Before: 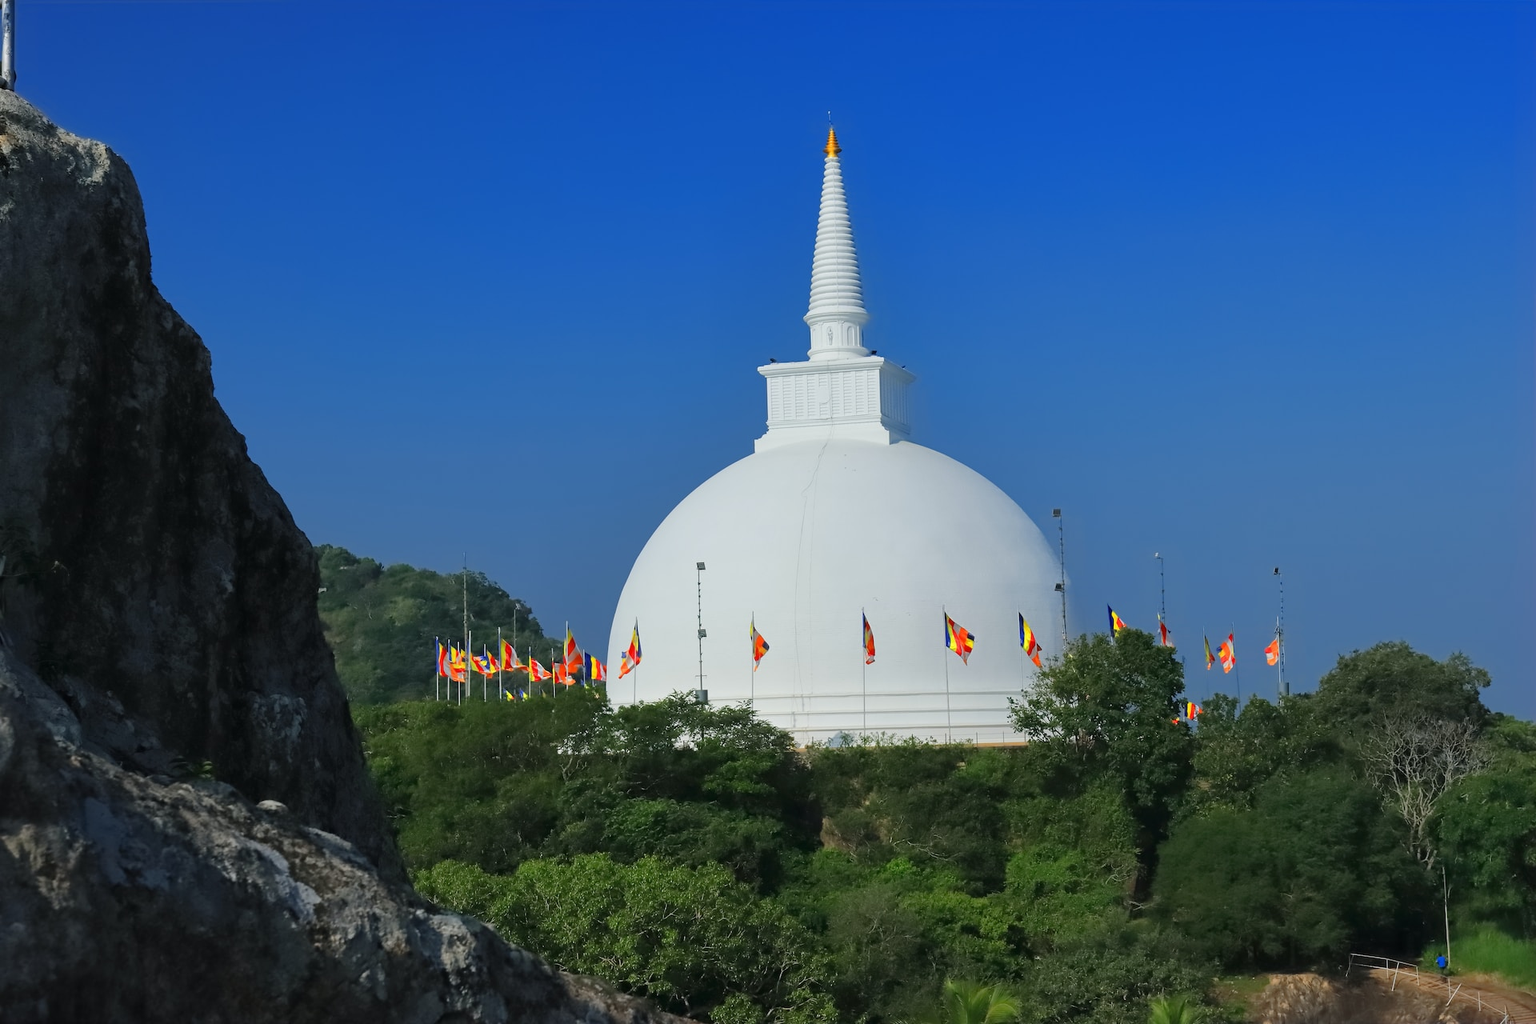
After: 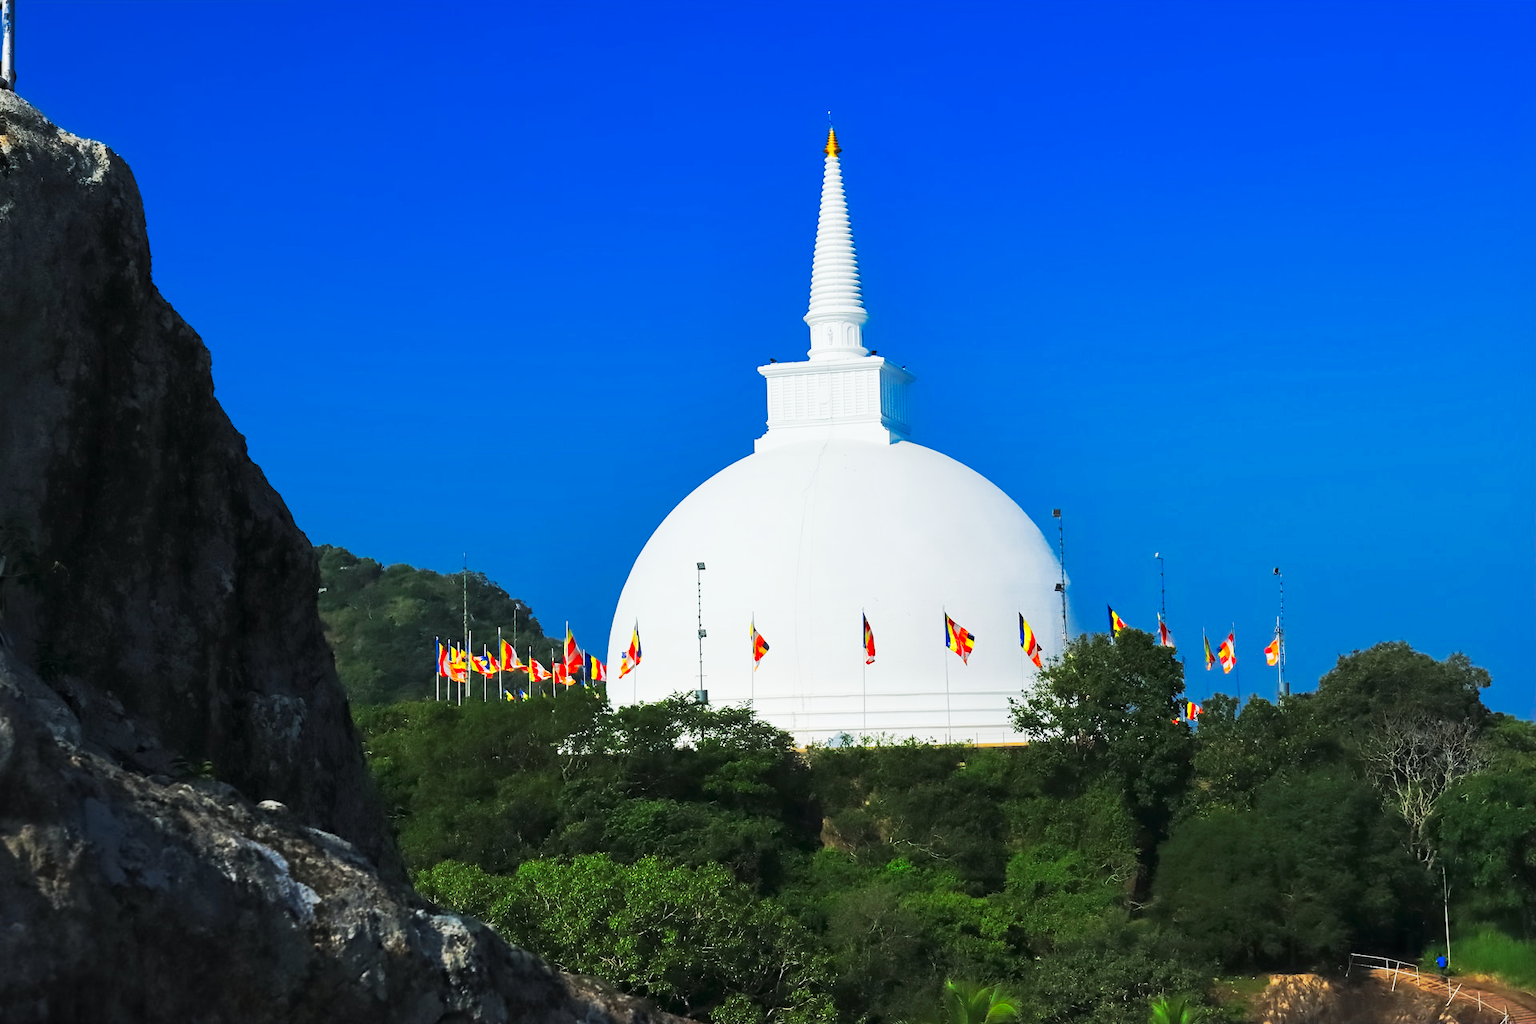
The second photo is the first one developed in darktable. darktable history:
tone curve: curves: ch0 [(0, 0) (0.003, 0.003) (0.011, 0.008) (0.025, 0.018) (0.044, 0.04) (0.069, 0.062) (0.1, 0.09) (0.136, 0.121) (0.177, 0.158) (0.224, 0.197) (0.277, 0.255) (0.335, 0.314) (0.399, 0.391) (0.468, 0.496) (0.543, 0.683) (0.623, 0.801) (0.709, 0.883) (0.801, 0.94) (0.898, 0.984) (1, 1)], preserve colors none
exposure: compensate highlight preservation false
